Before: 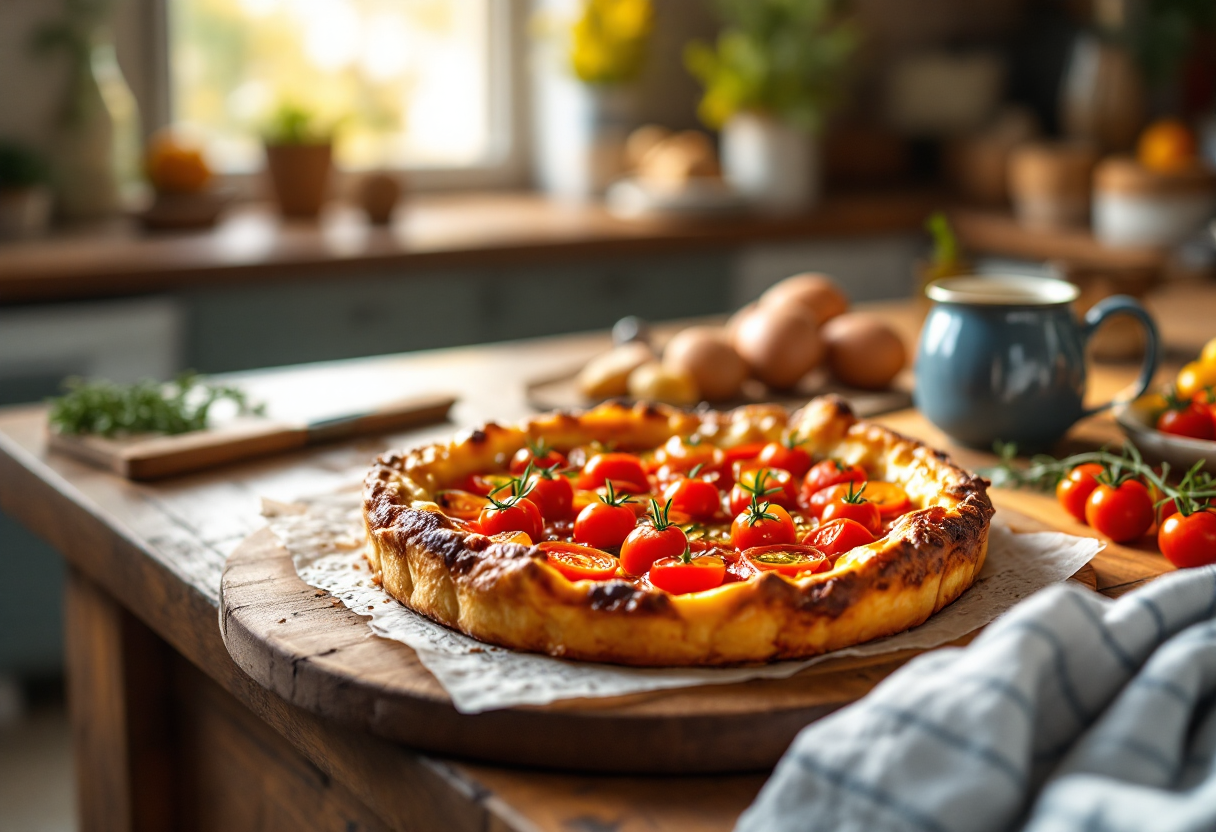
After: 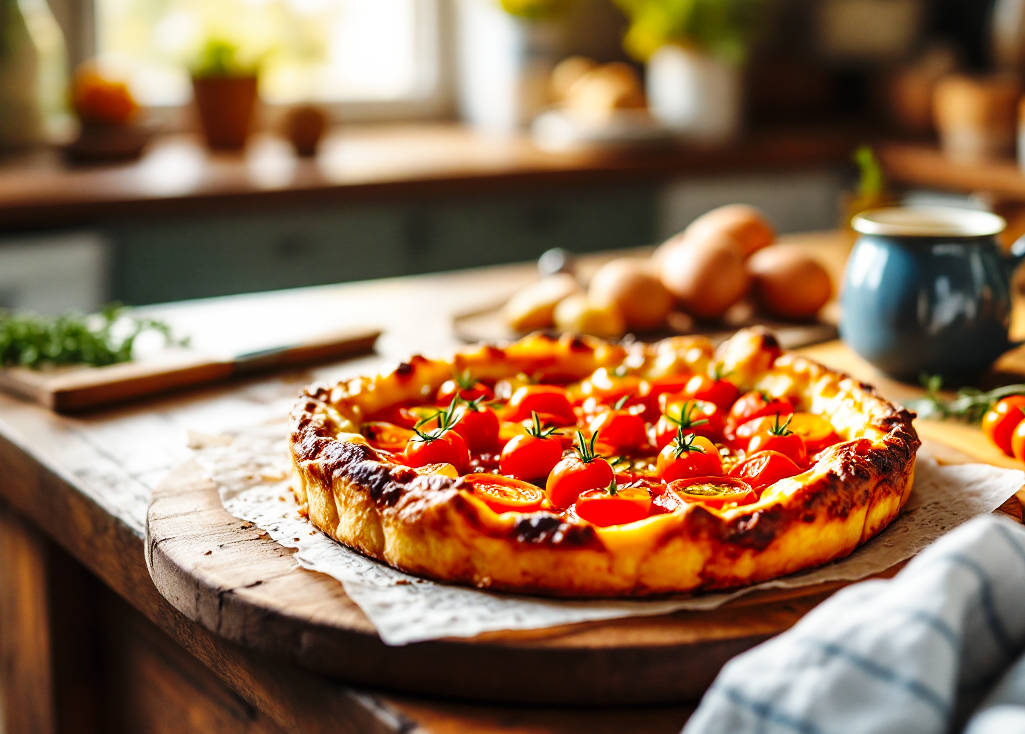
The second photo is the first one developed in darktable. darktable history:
shadows and highlights: low approximation 0.01, soften with gaussian
crop: left 6.156%, top 8.237%, right 9.547%, bottom 3.519%
base curve: curves: ch0 [(0, 0) (0.036, 0.025) (0.121, 0.166) (0.206, 0.329) (0.605, 0.79) (1, 1)], preserve colors none
